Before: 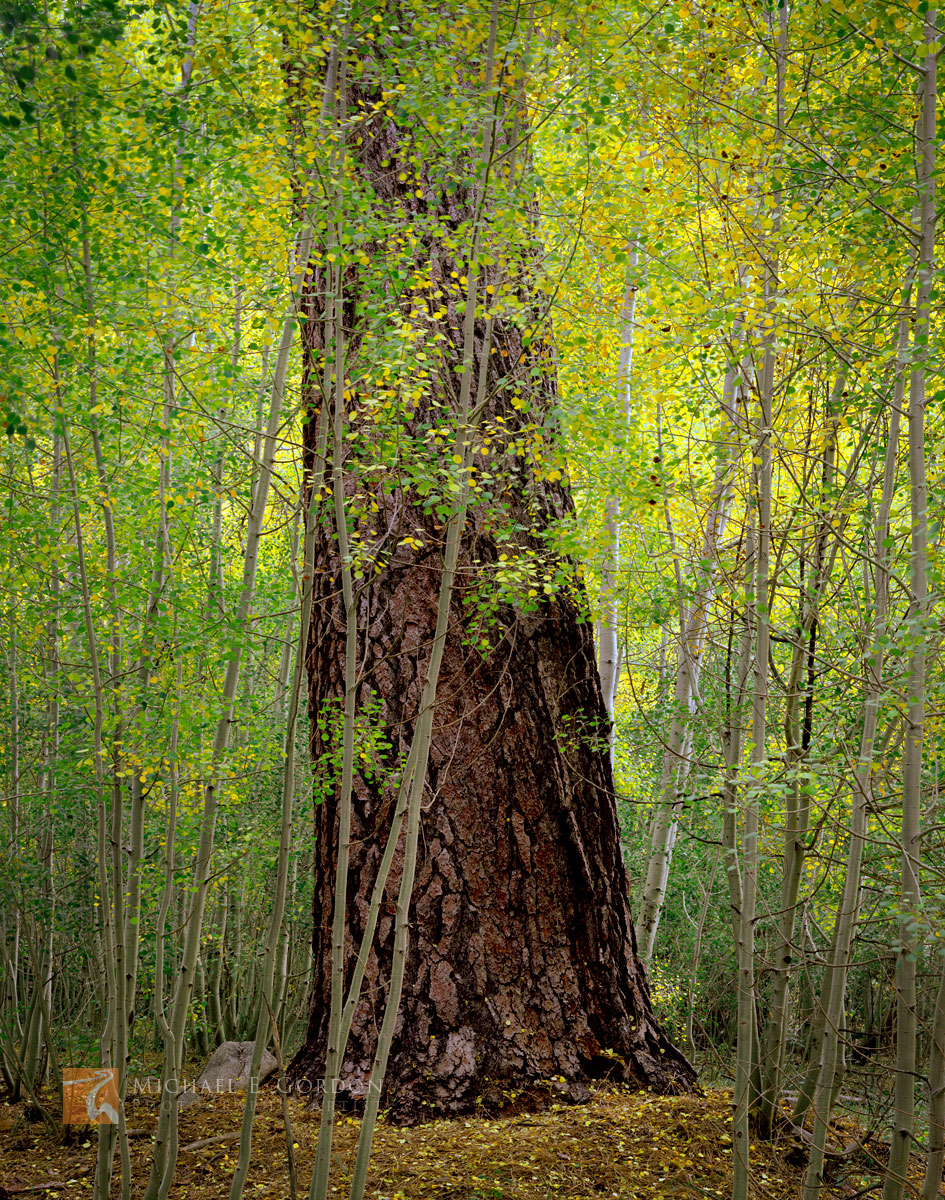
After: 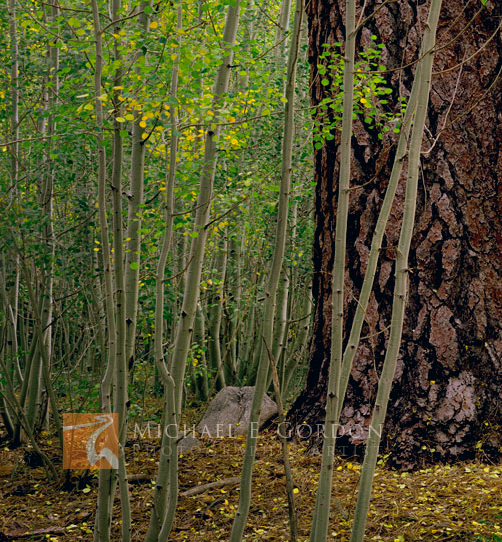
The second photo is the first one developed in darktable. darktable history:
crop and rotate: top 54.636%, right 46.802%, bottom 0.132%
color correction: highlights a* 5.44, highlights b* 5.27, shadows a* -4.51, shadows b* -5.1
